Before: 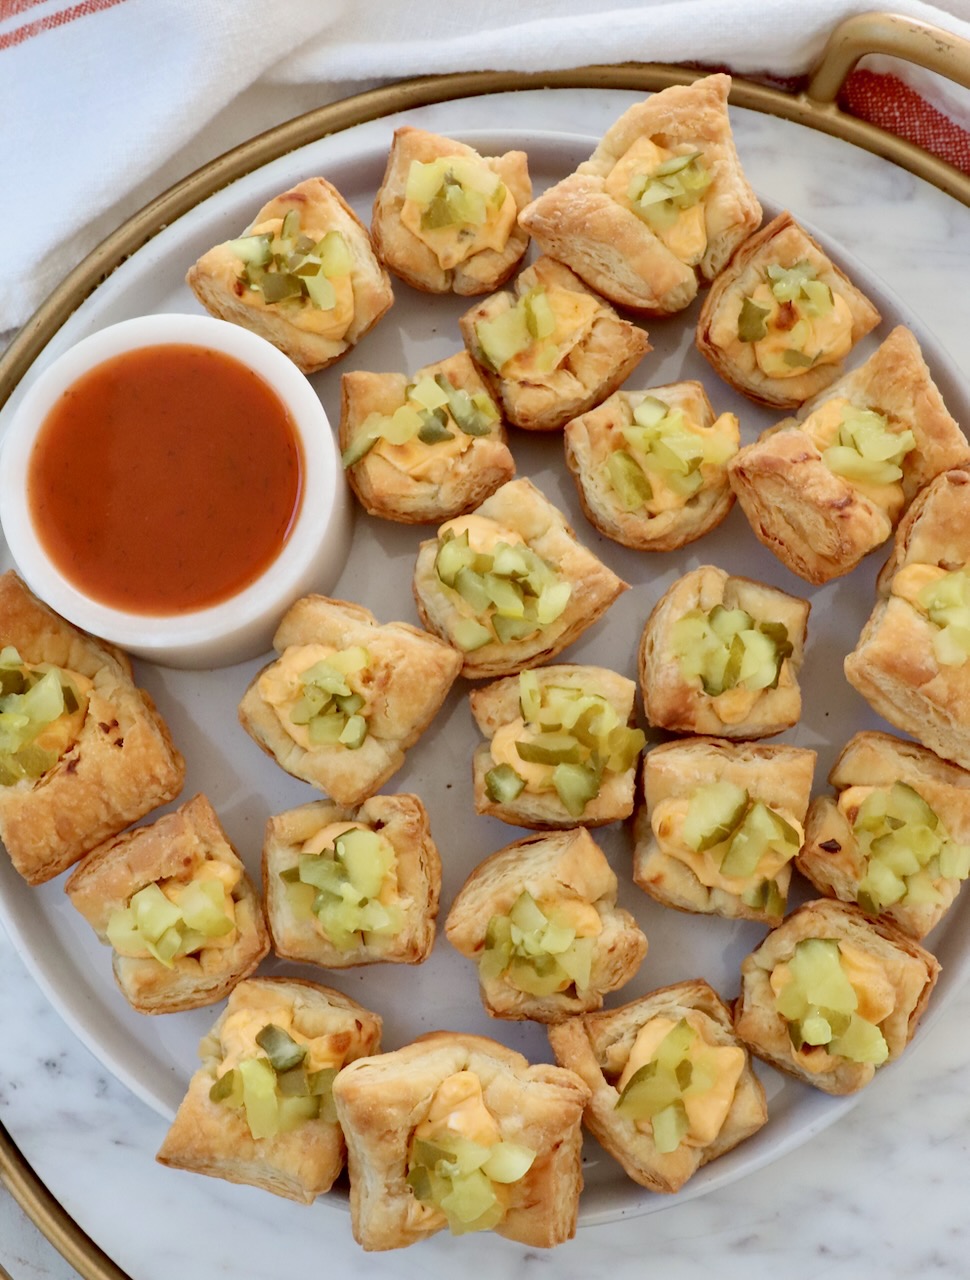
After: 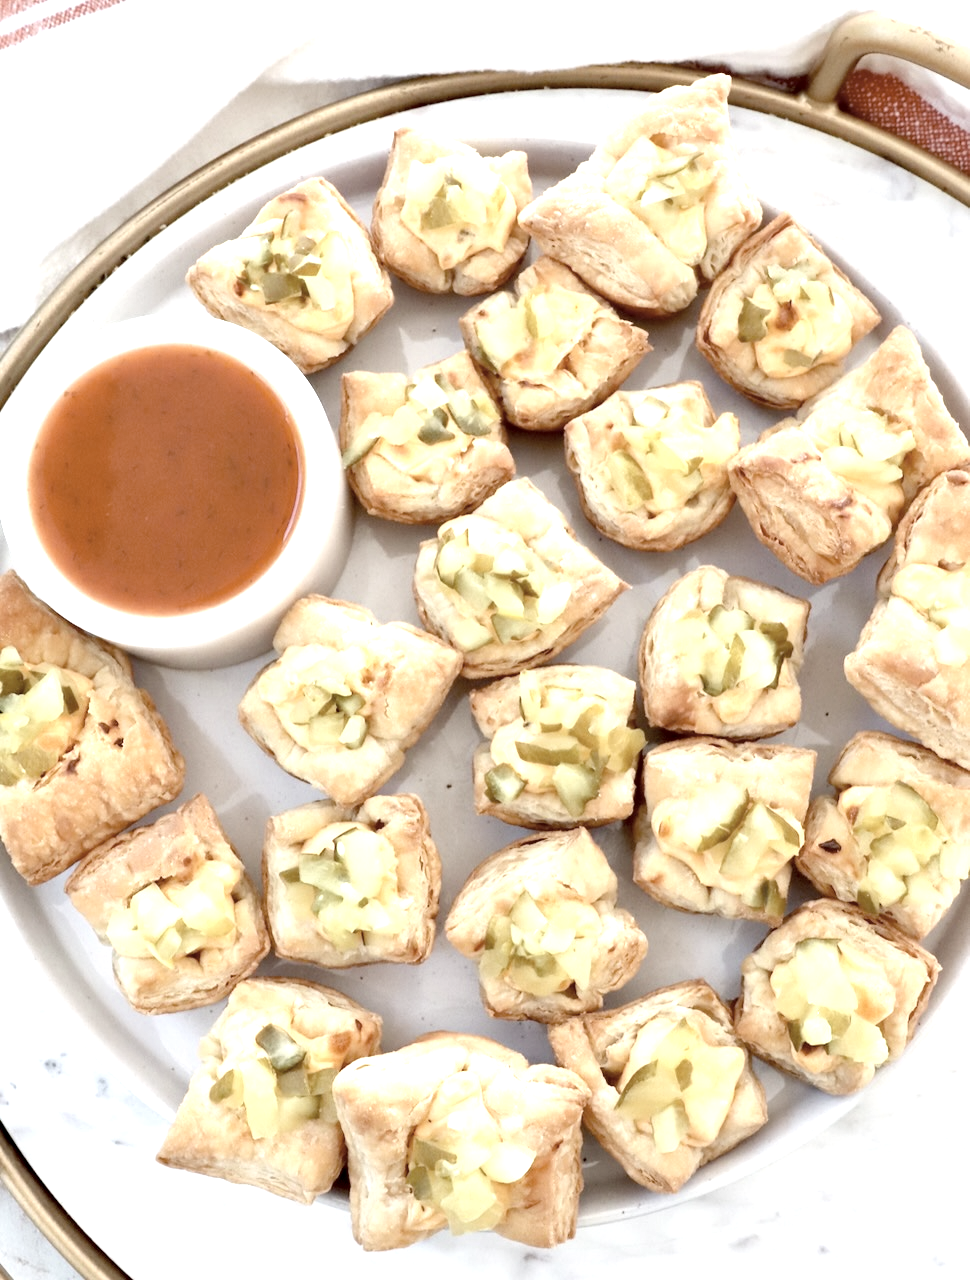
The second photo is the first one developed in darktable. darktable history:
exposure: black level correction 0, exposure 1.2 EV, compensate exposure bias true, compensate highlight preservation false
color correction: saturation 0.5
